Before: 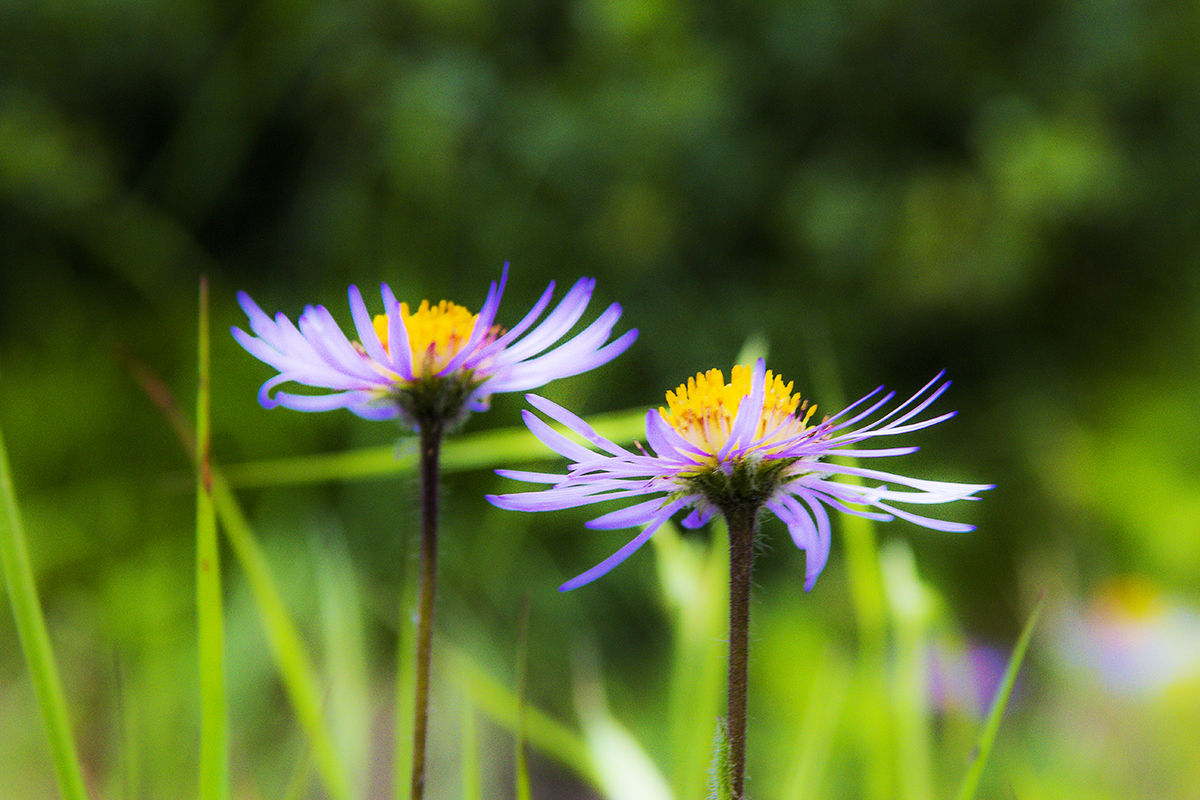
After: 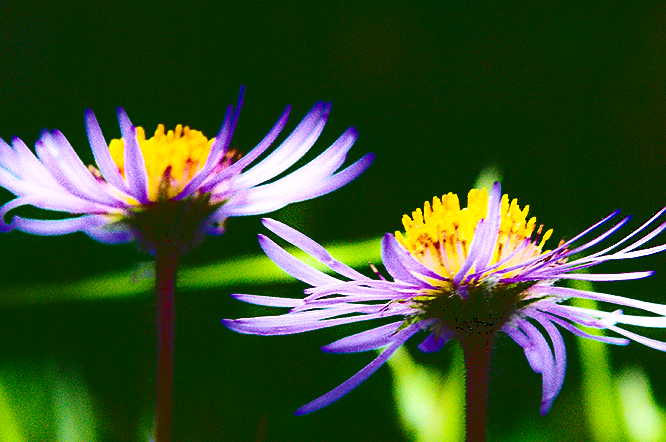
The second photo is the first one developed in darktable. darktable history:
sharpen: on, module defaults
contrast brightness saturation: contrast 0.123, brightness -0.121, saturation 0.203
crop and rotate: left 22.043%, top 22.003%, right 22.376%, bottom 22.677%
base curve: curves: ch0 [(0, 0.036) (0.083, 0.04) (0.804, 1)]
